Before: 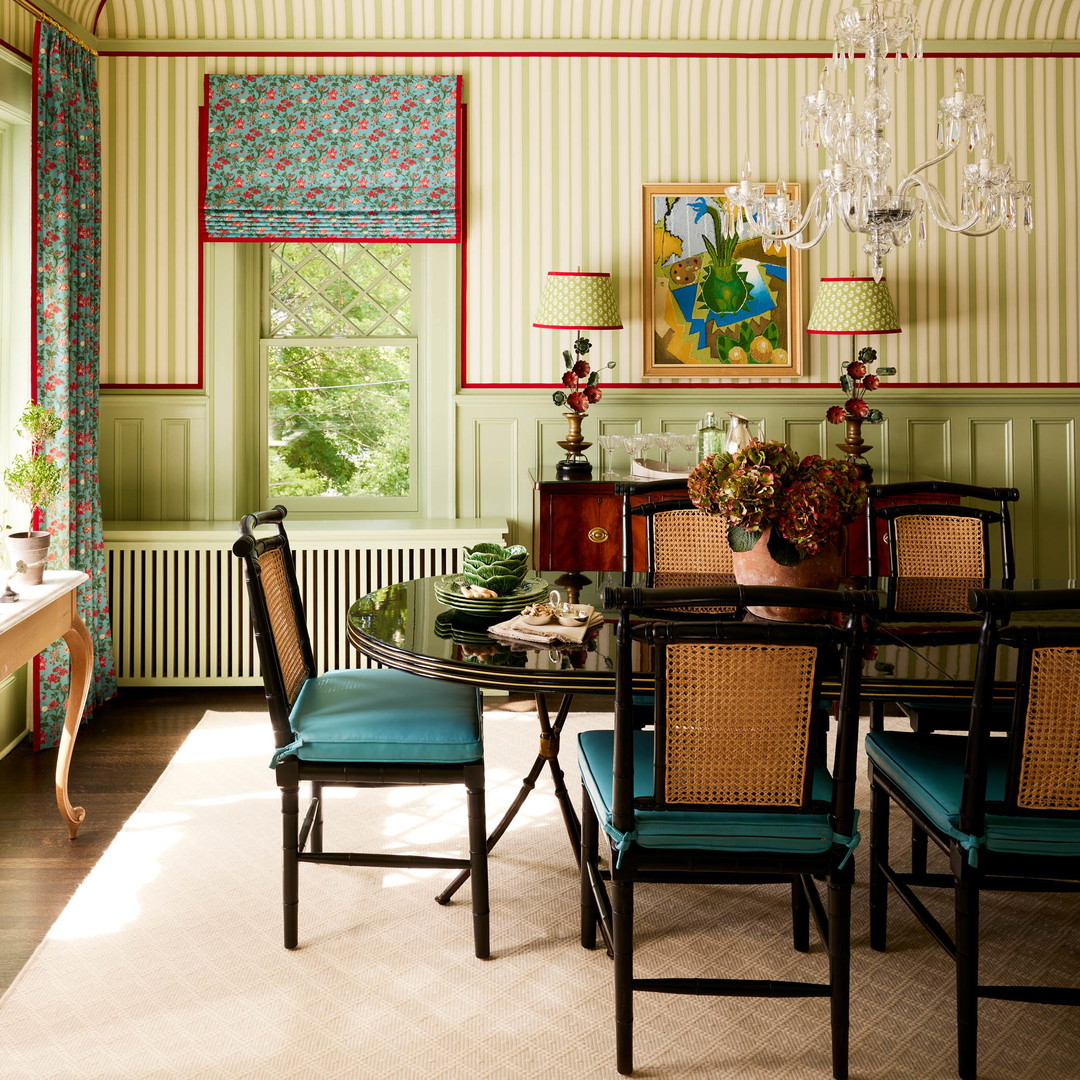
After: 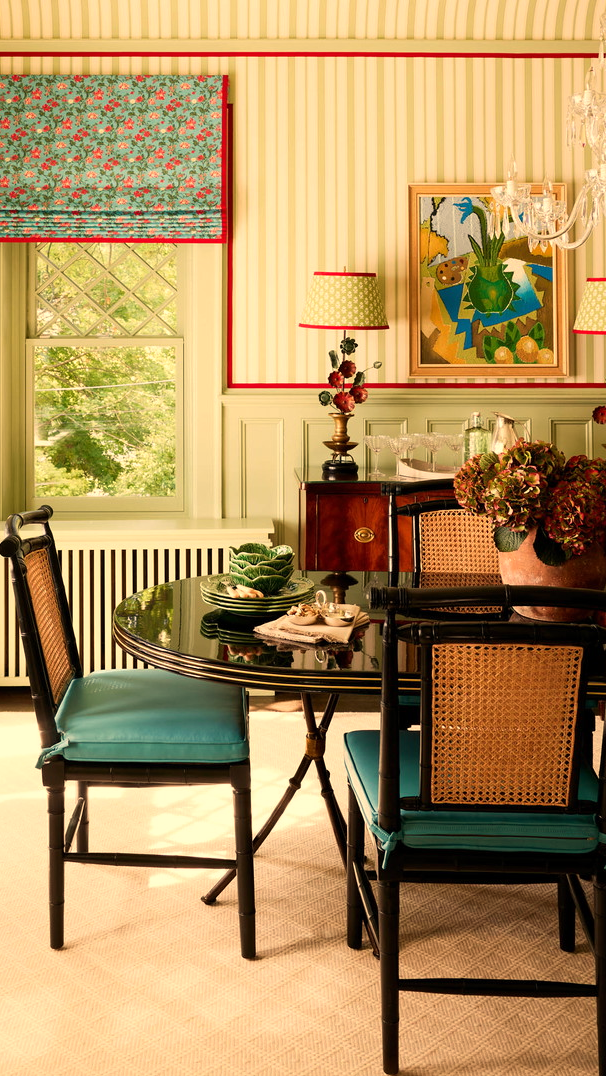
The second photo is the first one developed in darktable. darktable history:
crop: left 21.674%, right 22.086%
white balance: red 1.138, green 0.996, blue 0.812
